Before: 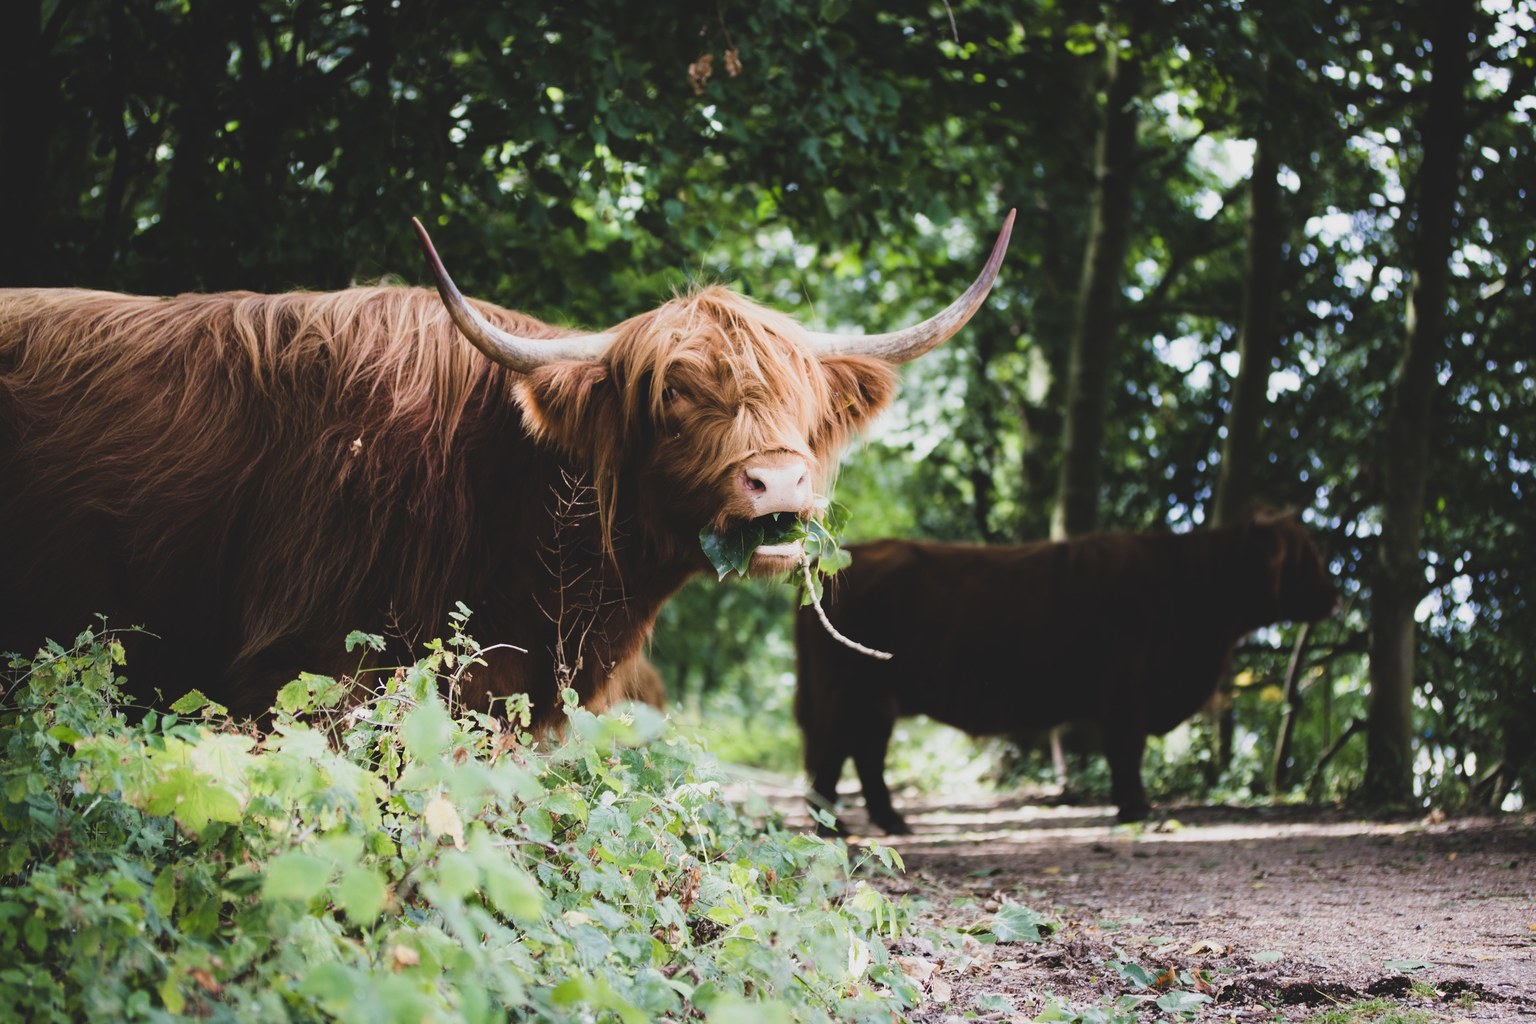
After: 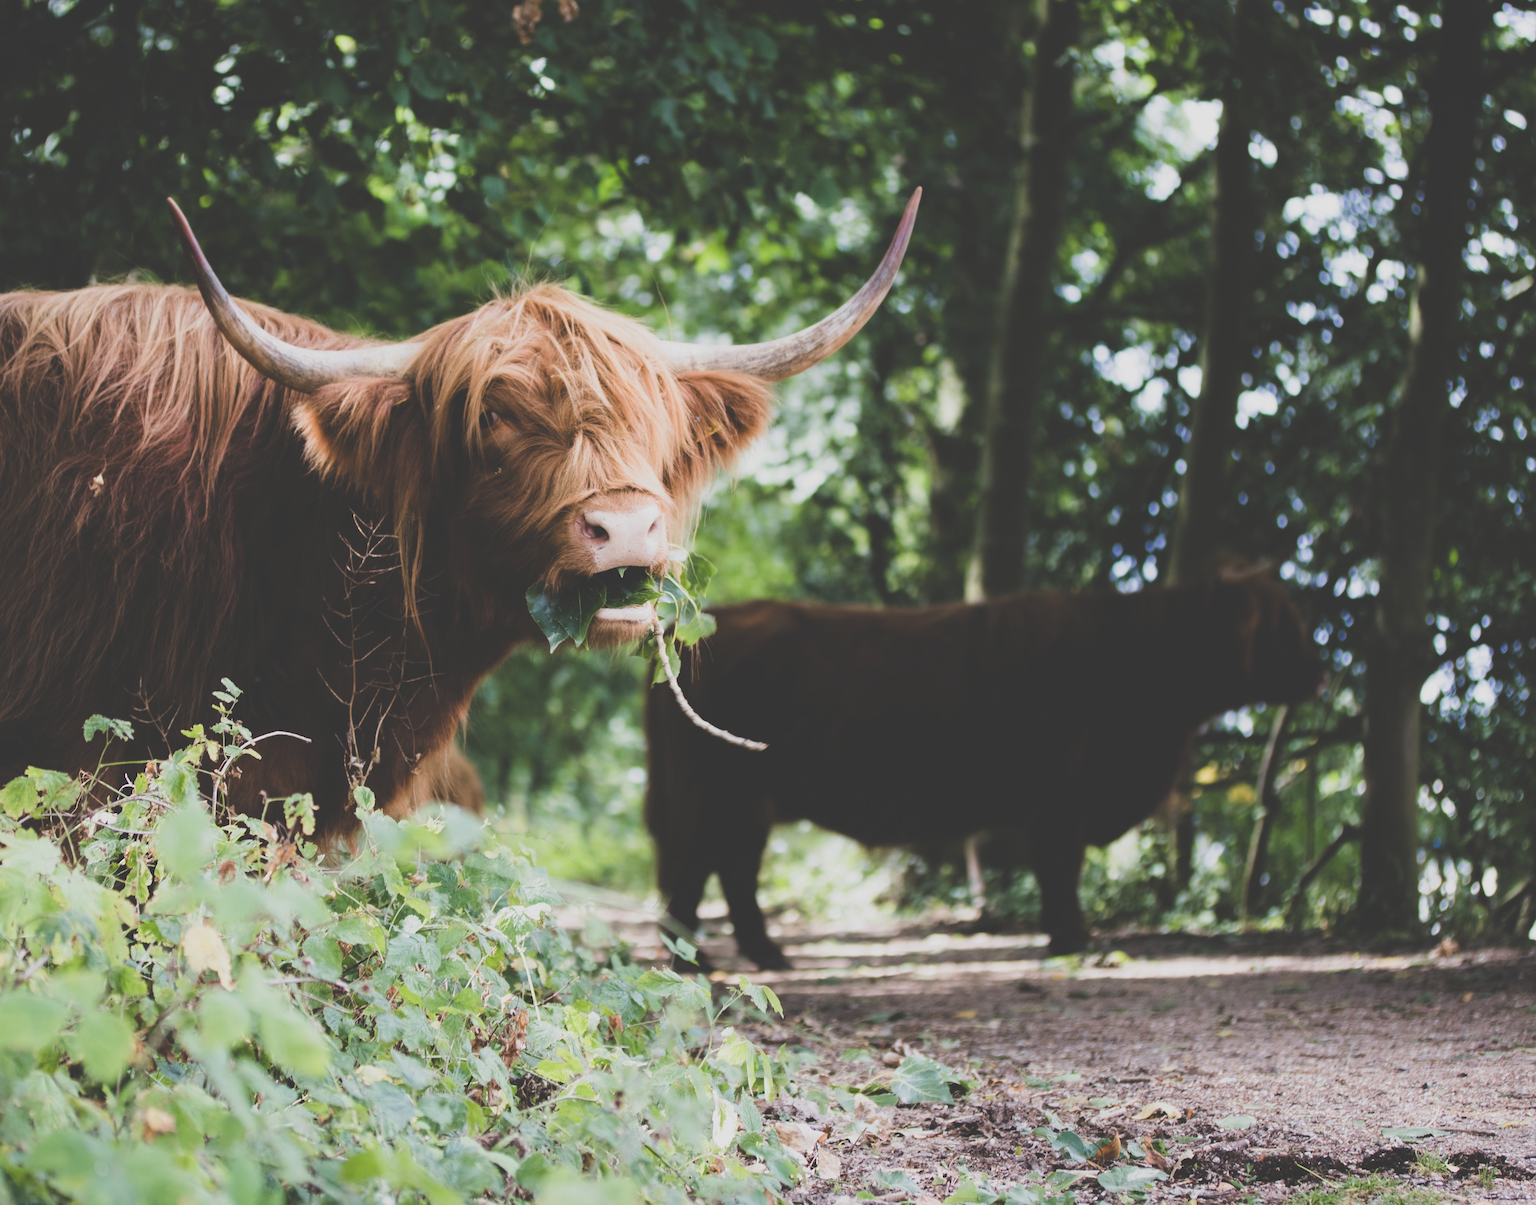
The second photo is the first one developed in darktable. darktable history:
exposure: black level correction -0.026, exposure -0.117 EV, compensate highlight preservation false
crop and rotate: left 18.183%, top 5.807%, right 1.848%
